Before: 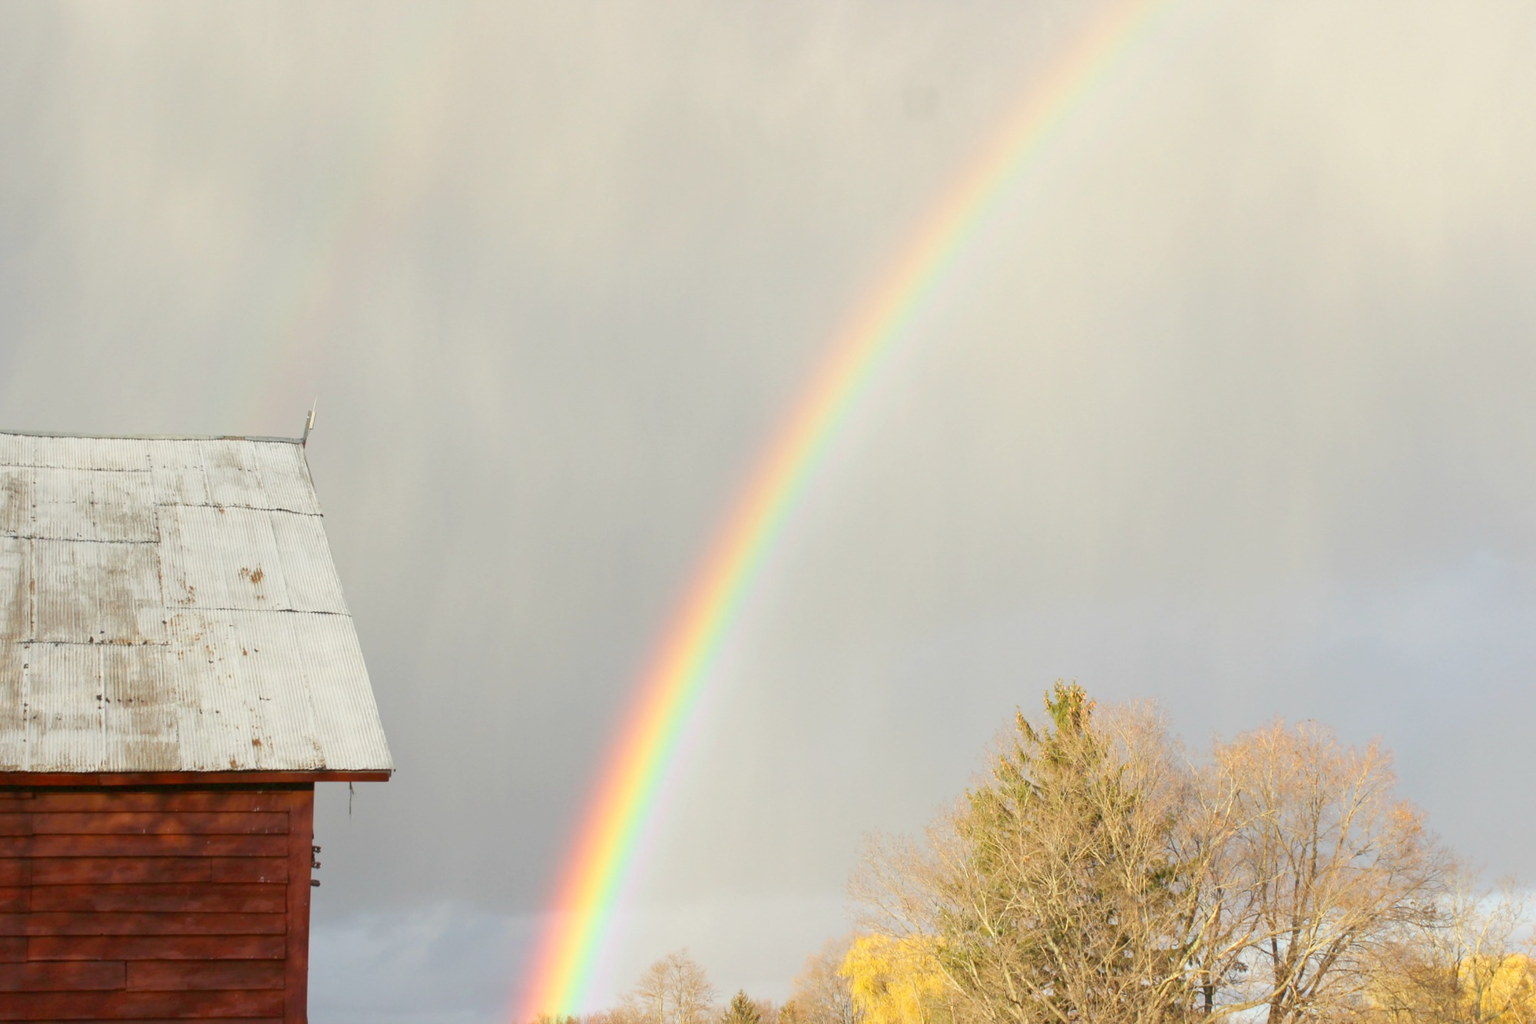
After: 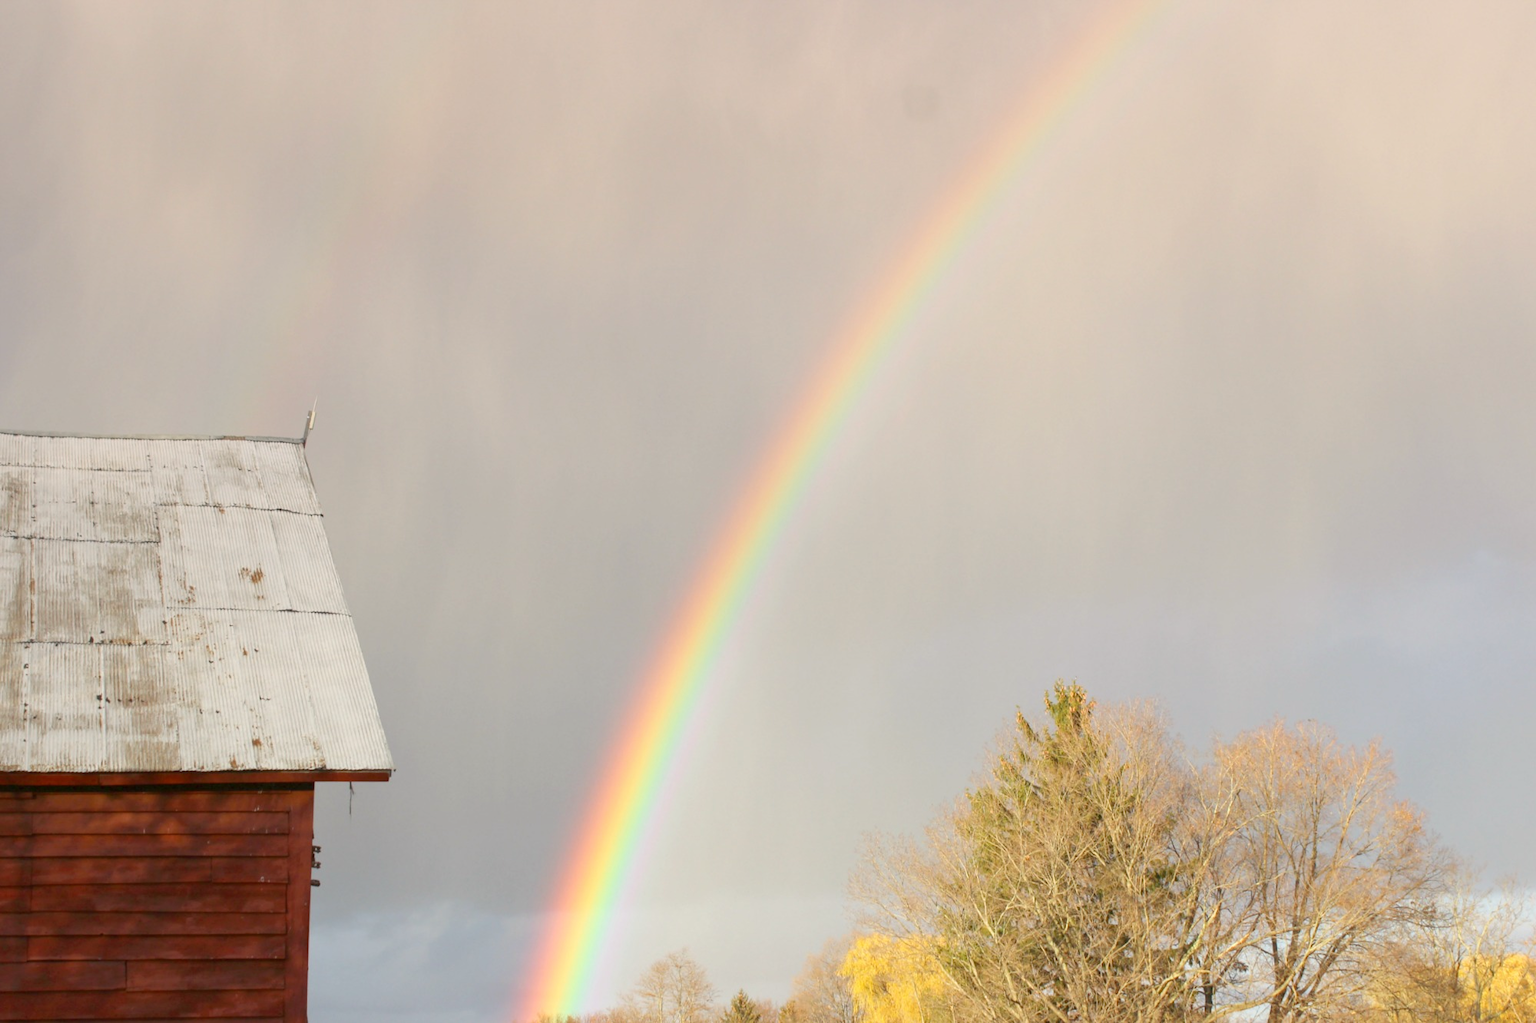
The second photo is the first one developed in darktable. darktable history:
graduated density: density 0.38 EV, hardness 21%, rotation -6.11°, saturation 32%
